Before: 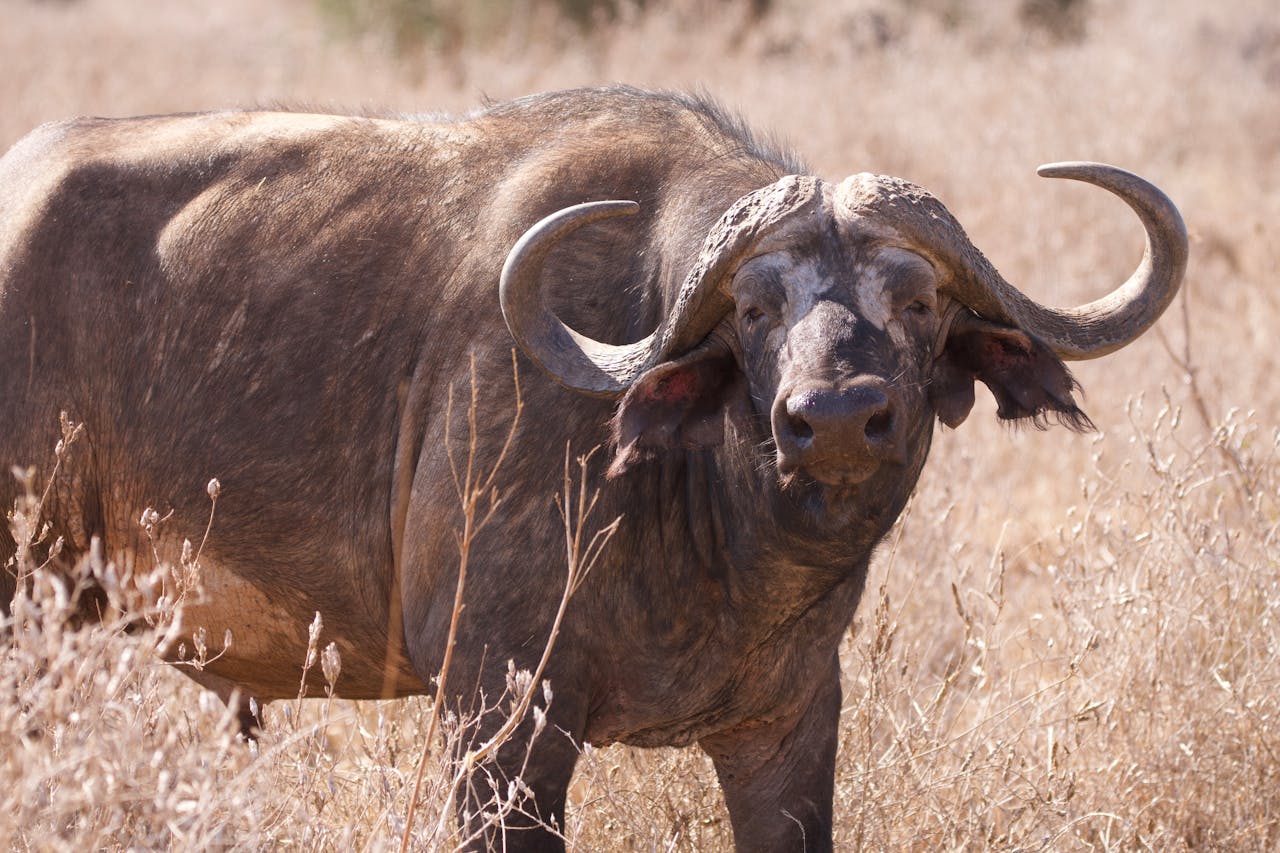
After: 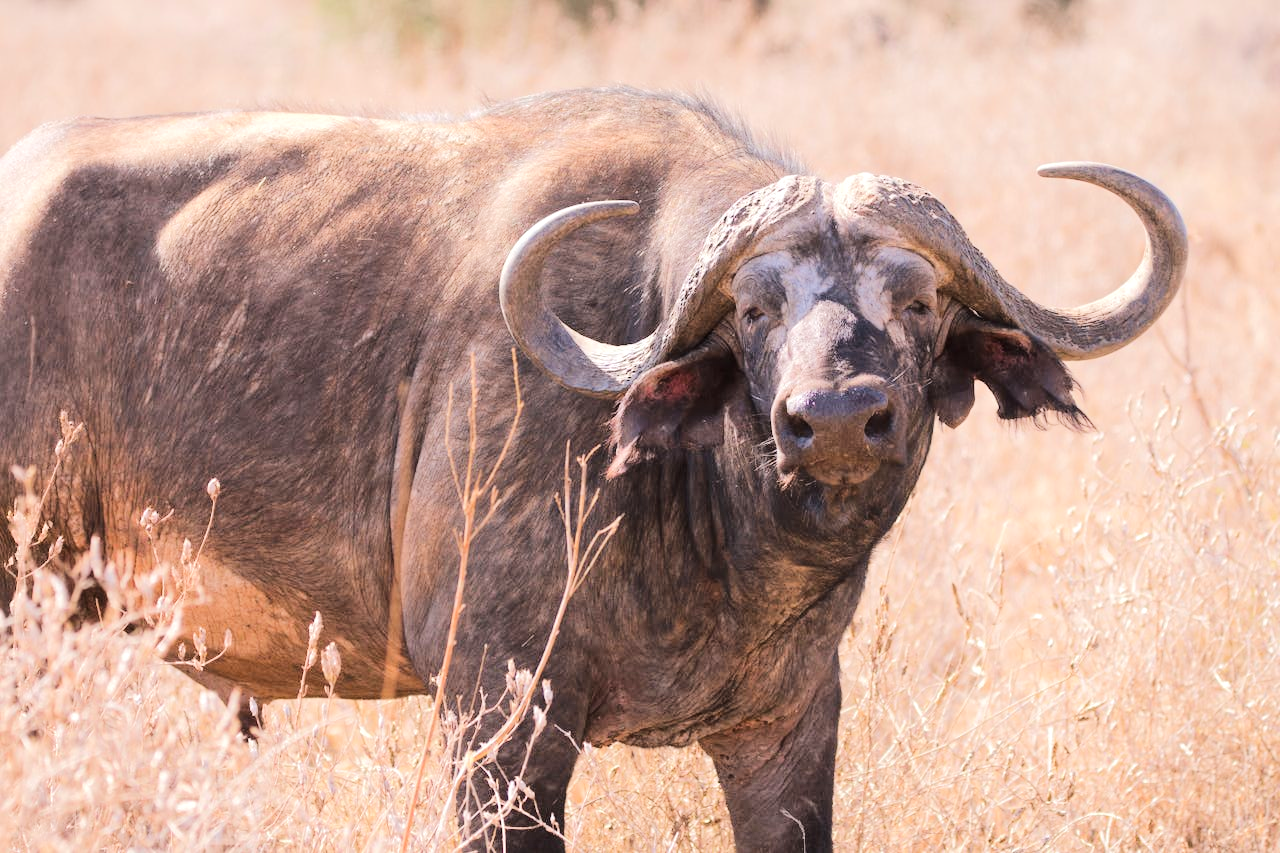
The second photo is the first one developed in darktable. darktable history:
tone equalizer: -7 EV 0.161 EV, -6 EV 0.582 EV, -5 EV 1.14 EV, -4 EV 1.32 EV, -3 EV 1.15 EV, -2 EV 0.6 EV, -1 EV 0.16 EV, edges refinement/feathering 500, mask exposure compensation -1.57 EV, preserve details no
